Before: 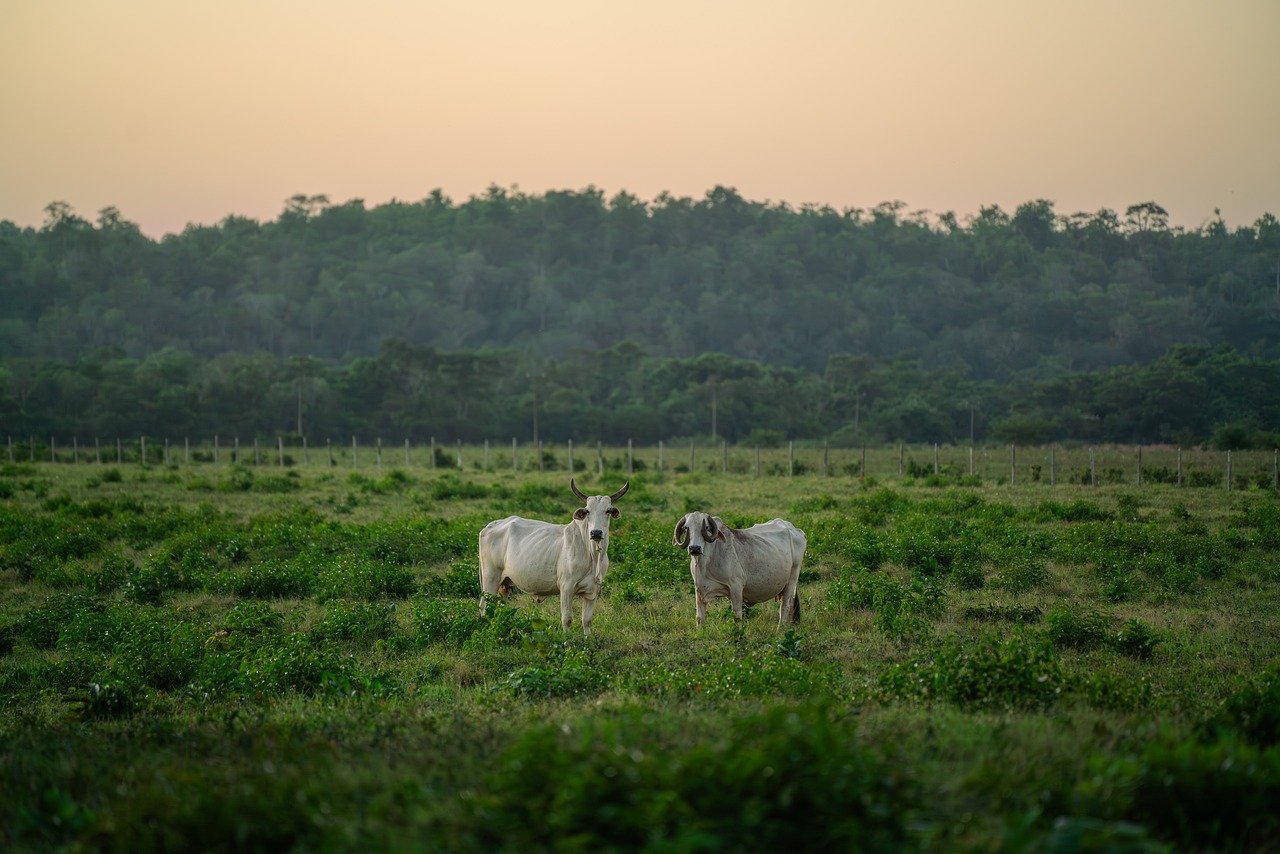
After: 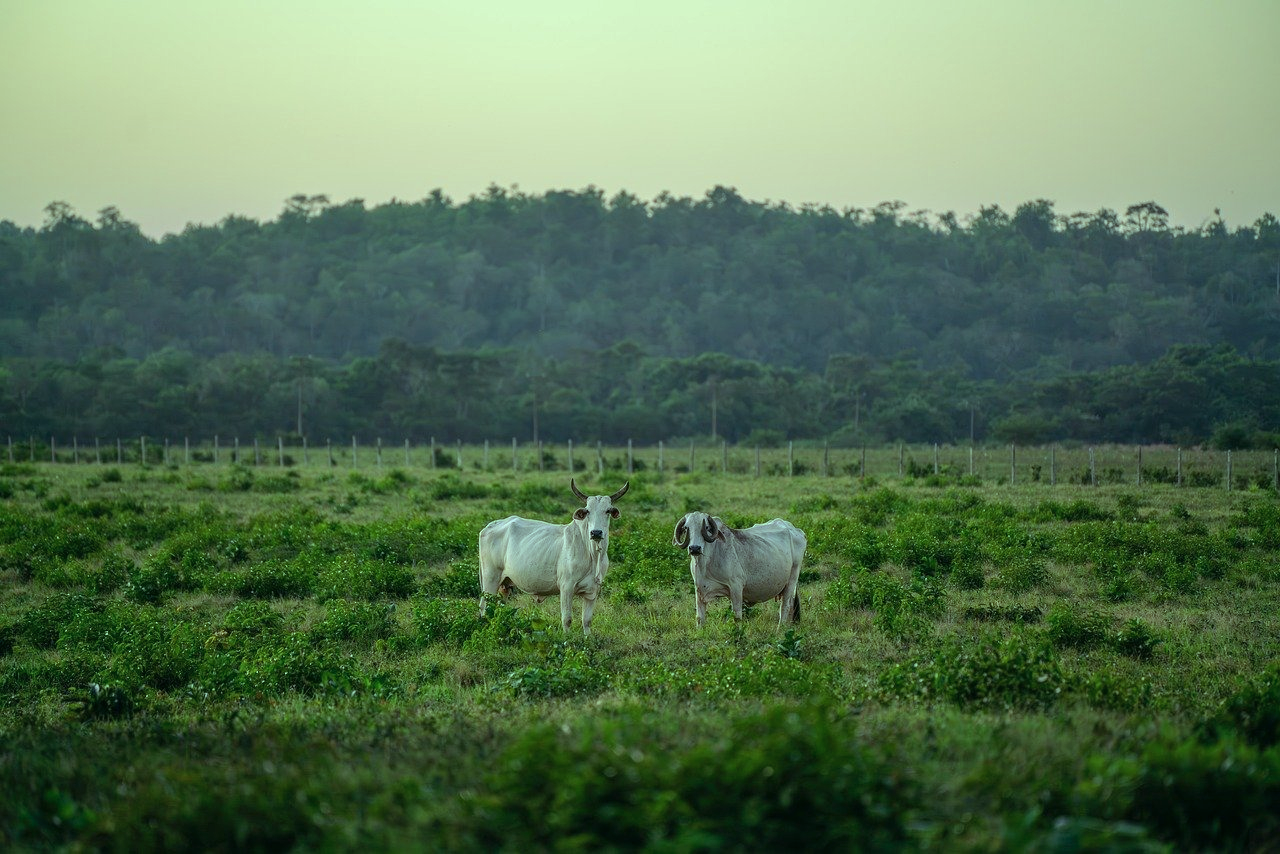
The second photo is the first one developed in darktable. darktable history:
color balance: mode lift, gamma, gain (sRGB), lift [0.997, 0.979, 1.021, 1.011], gamma [1, 1.084, 0.916, 0.998], gain [1, 0.87, 1.13, 1.101], contrast 4.55%, contrast fulcrum 38.24%, output saturation 104.09%
shadows and highlights: shadows 37.27, highlights -28.18, soften with gaussian
